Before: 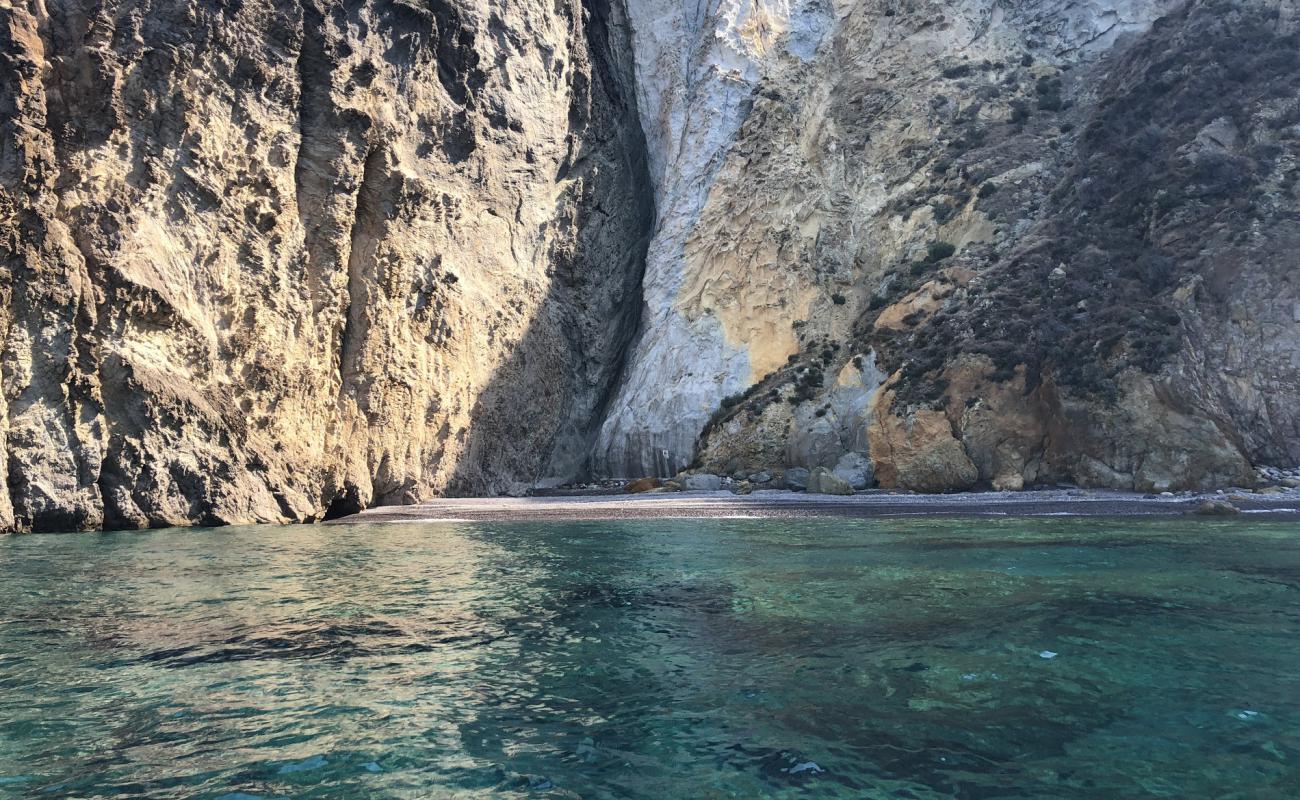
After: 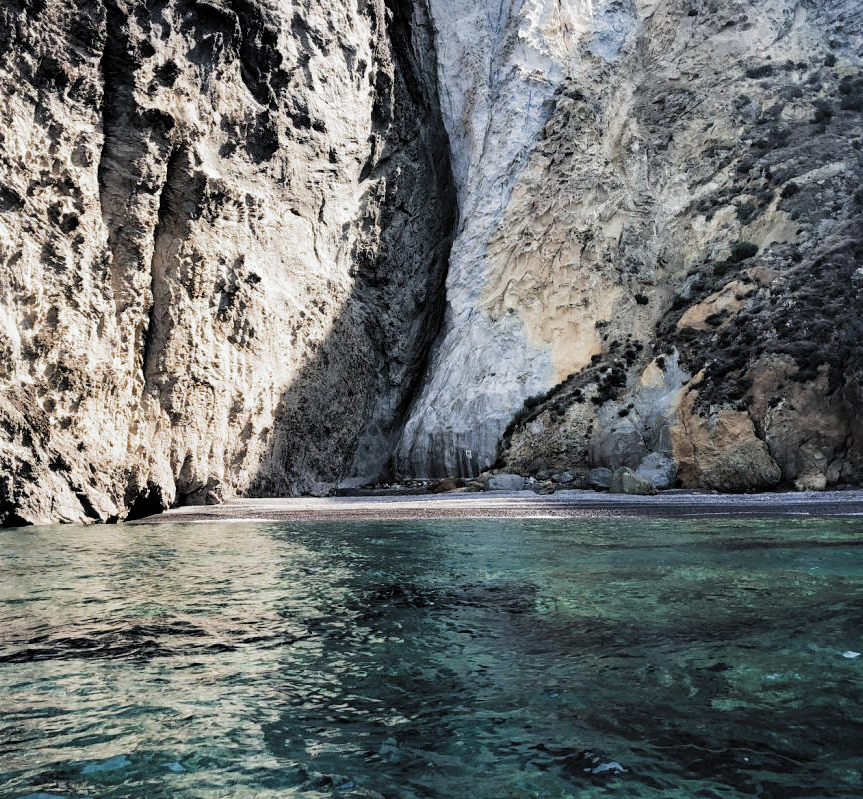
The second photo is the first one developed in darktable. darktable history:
crop and rotate: left 15.212%, right 18.356%
filmic rgb: black relative exposure -3.63 EV, white relative exposure 2.44 EV, threshold 5.96 EV, hardness 3.3, color science v5 (2021), contrast in shadows safe, contrast in highlights safe, enable highlight reconstruction true
